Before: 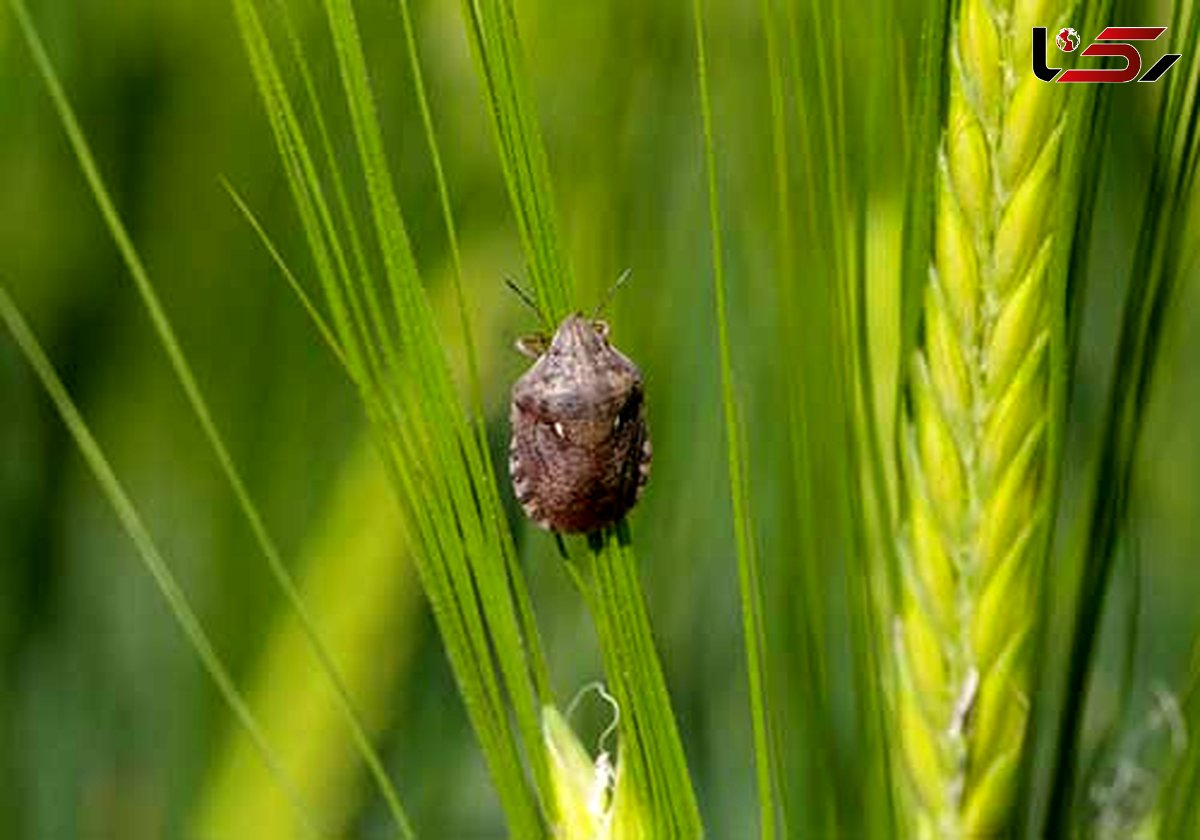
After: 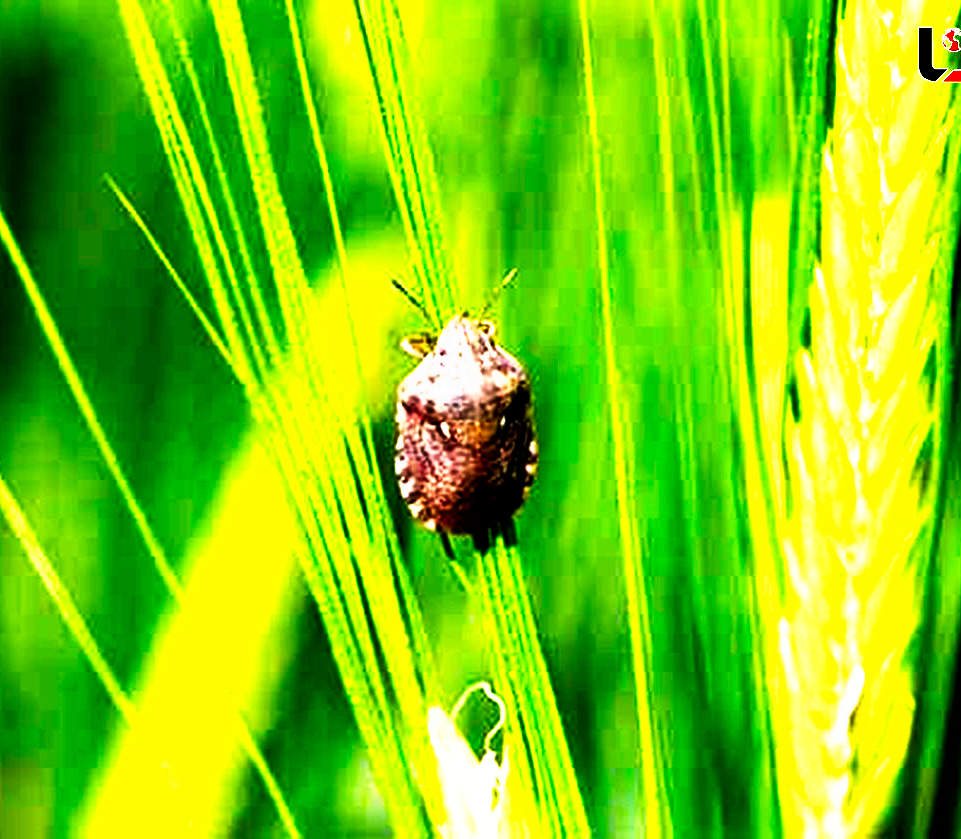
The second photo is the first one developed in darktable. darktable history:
crop and rotate: left 9.582%, right 10.264%
exposure: exposure 0.609 EV, compensate highlight preservation false
tone curve: curves: ch0 [(0, 0) (0.003, 0) (0.011, 0) (0.025, 0) (0.044, 0.001) (0.069, 0.003) (0.1, 0.003) (0.136, 0.006) (0.177, 0.014) (0.224, 0.056) (0.277, 0.128) (0.335, 0.218) (0.399, 0.346) (0.468, 0.512) (0.543, 0.713) (0.623, 0.898) (0.709, 0.987) (0.801, 0.99) (0.898, 0.99) (1, 1)], preserve colors none
